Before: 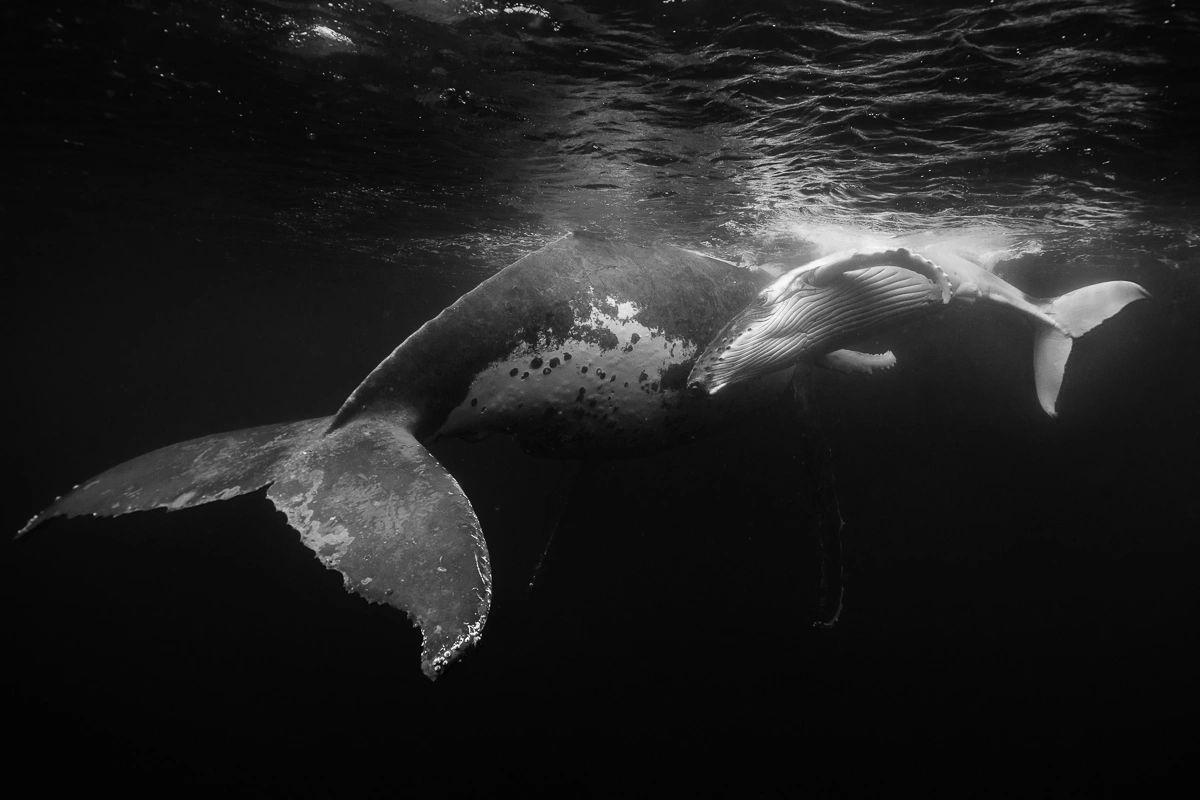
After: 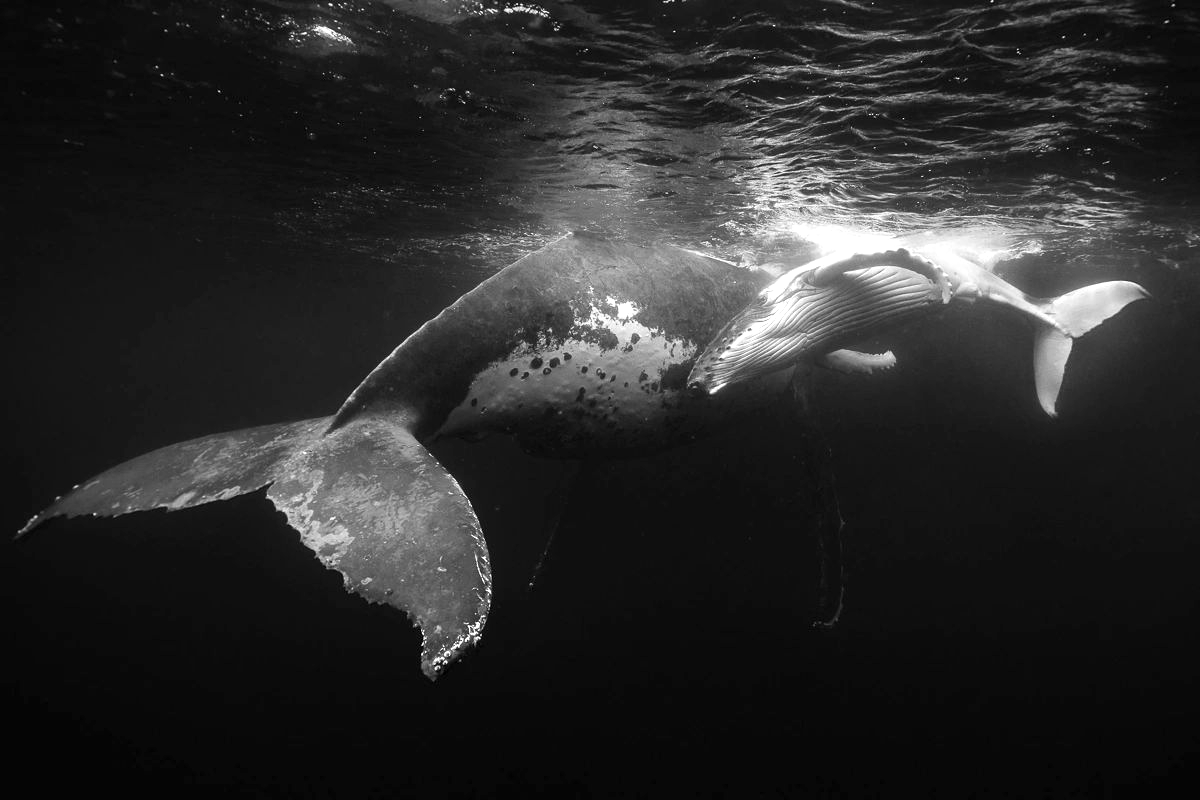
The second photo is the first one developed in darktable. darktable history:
exposure: exposure 0.652 EV, compensate highlight preservation false
